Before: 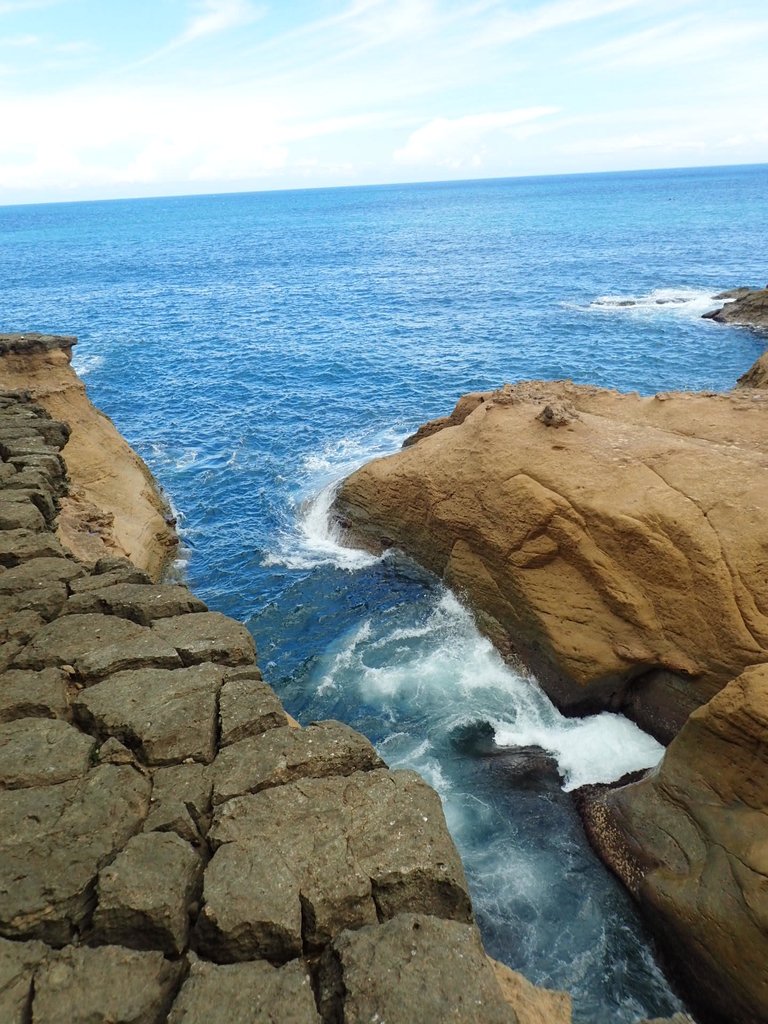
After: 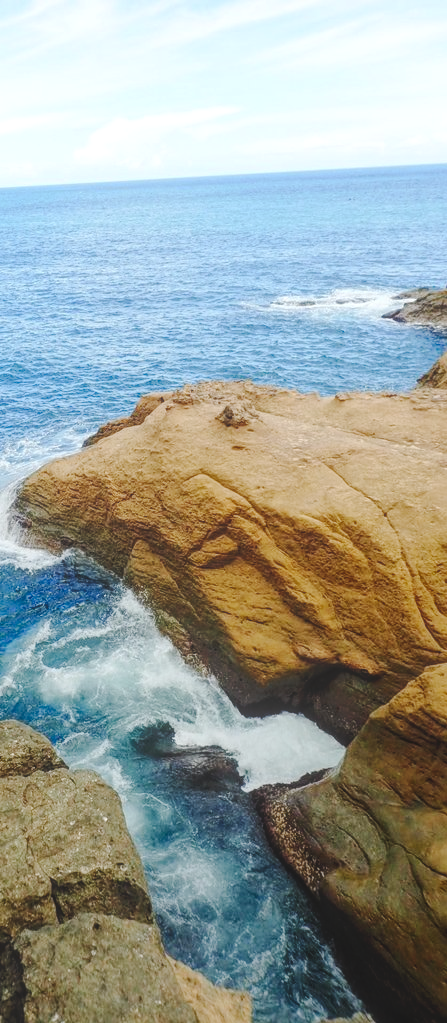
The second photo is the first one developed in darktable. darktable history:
local contrast: highlights 72%, shadows 21%, midtone range 0.196
contrast brightness saturation: contrast 0.073
crop: left 41.687%
tone curve: curves: ch0 [(0, 0) (0.003, 0.034) (0.011, 0.038) (0.025, 0.046) (0.044, 0.054) (0.069, 0.06) (0.1, 0.079) (0.136, 0.114) (0.177, 0.151) (0.224, 0.213) (0.277, 0.293) (0.335, 0.385) (0.399, 0.482) (0.468, 0.578) (0.543, 0.655) (0.623, 0.724) (0.709, 0.786) (0.801, 0.854) (0.898, 0.922) (1, 1)], preserve colors none
